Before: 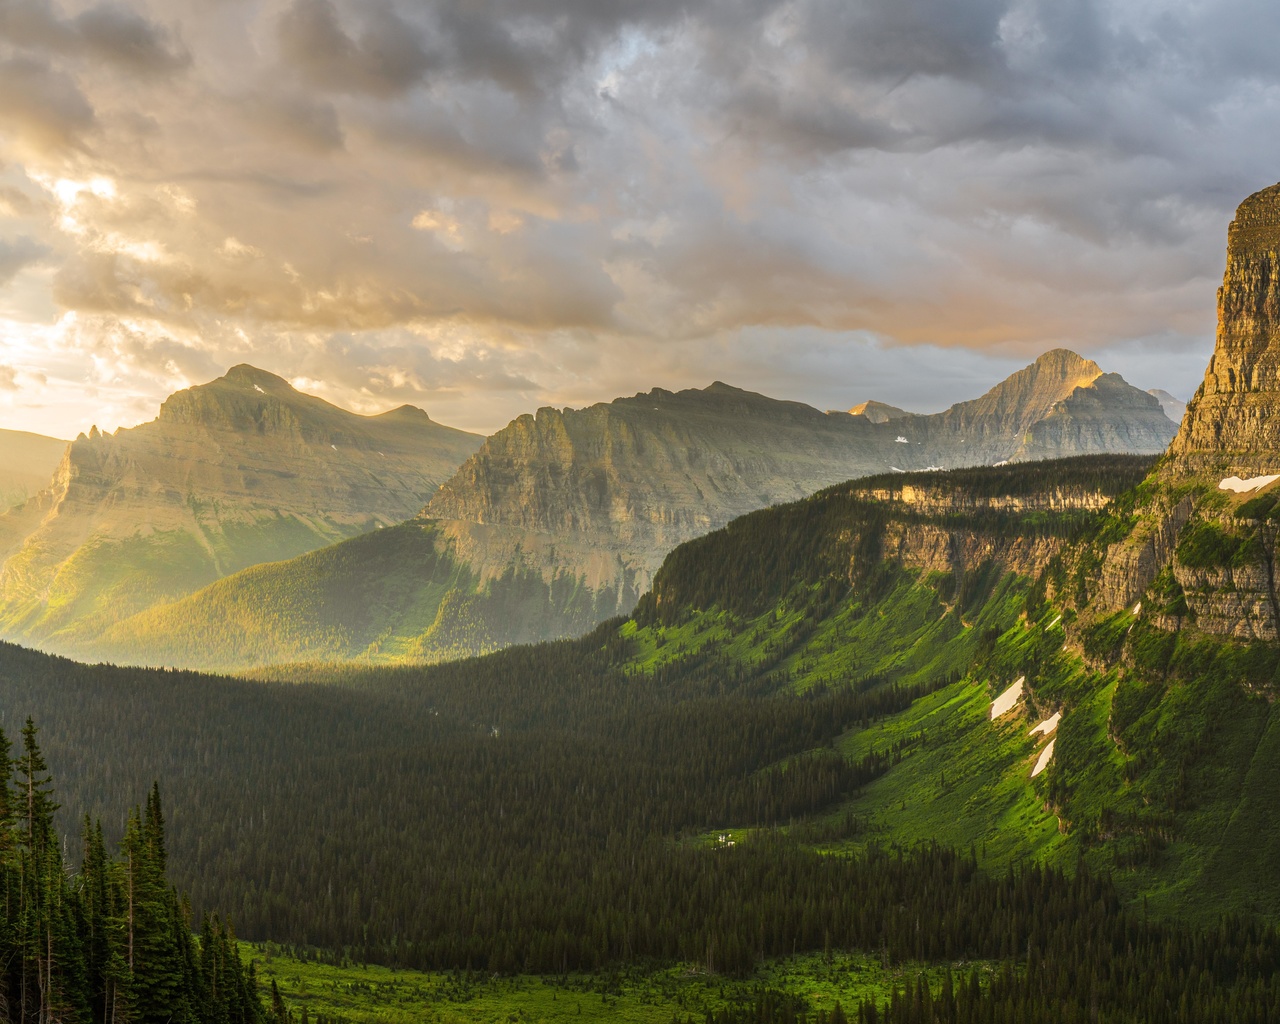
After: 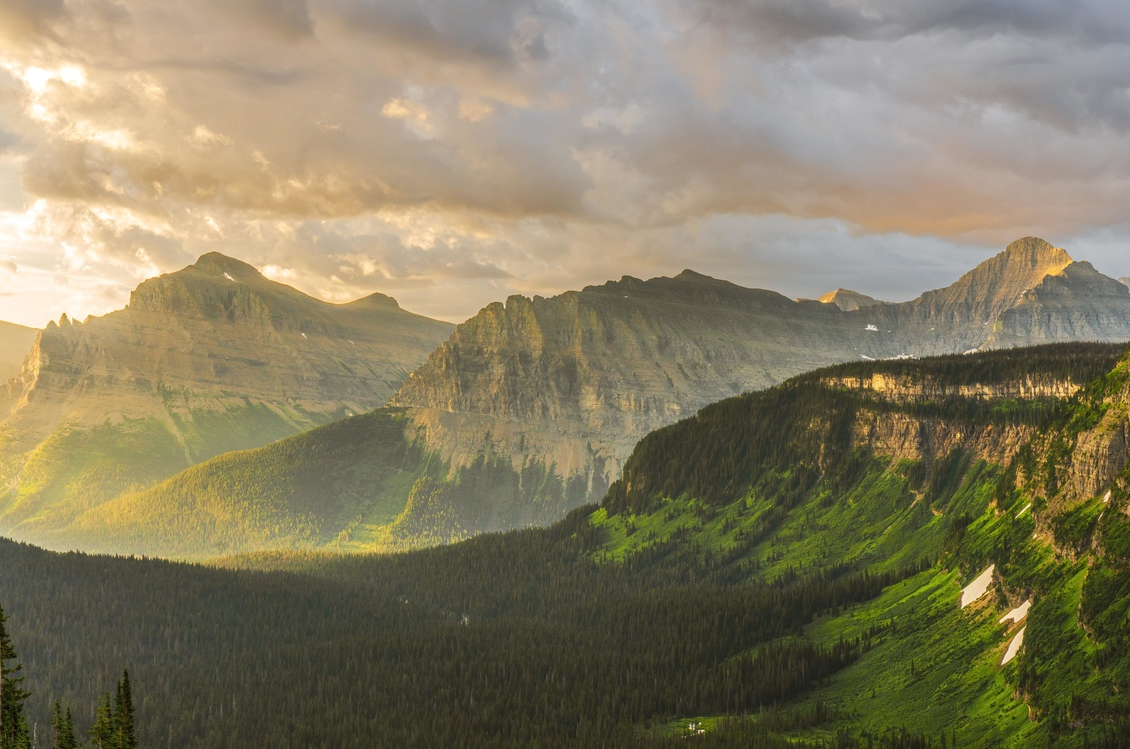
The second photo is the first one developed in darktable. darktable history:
local contrast: detail 109%
crop and rotate: left 2.372%, top 11.026%, right 9.318%, bottom 15.746%
